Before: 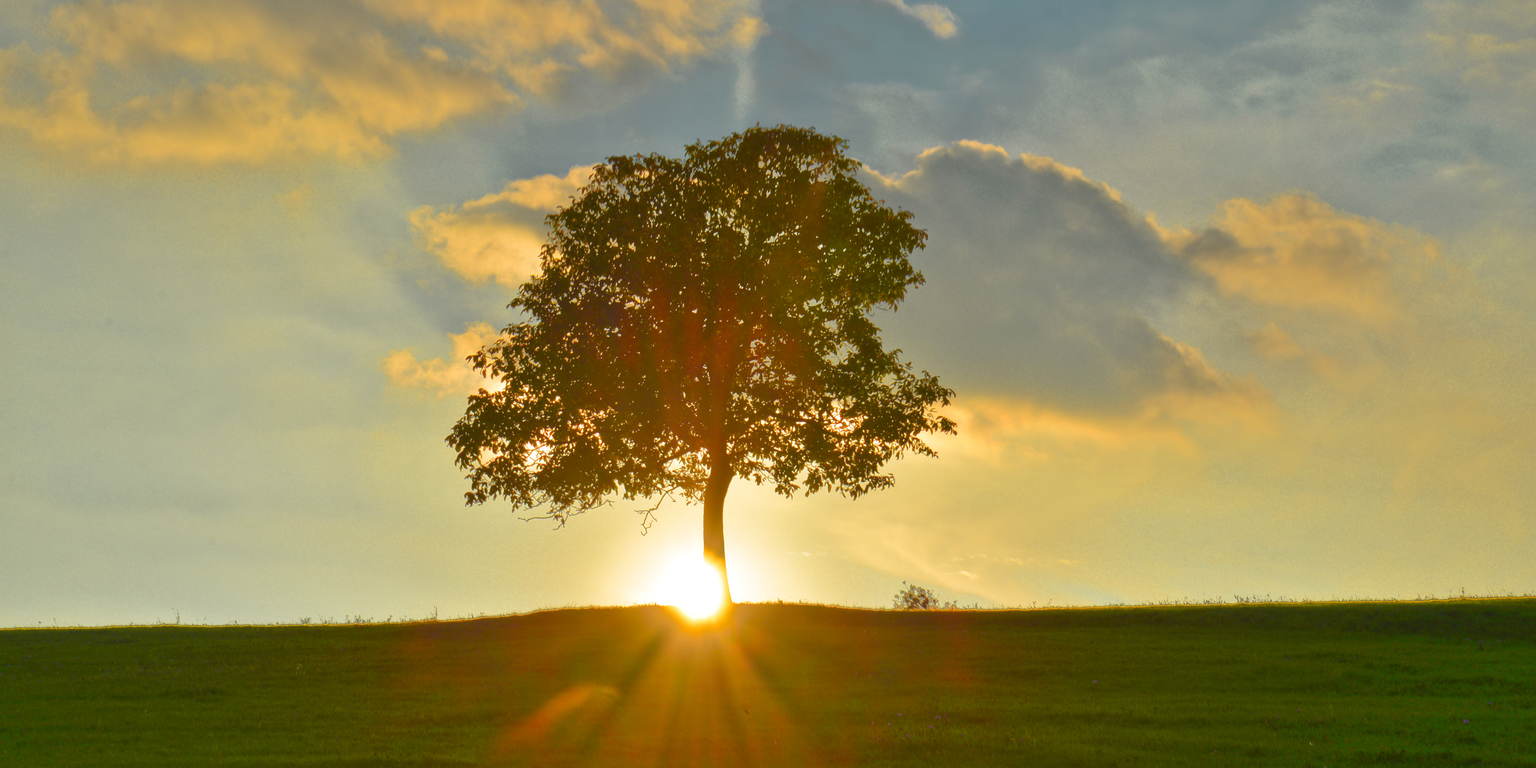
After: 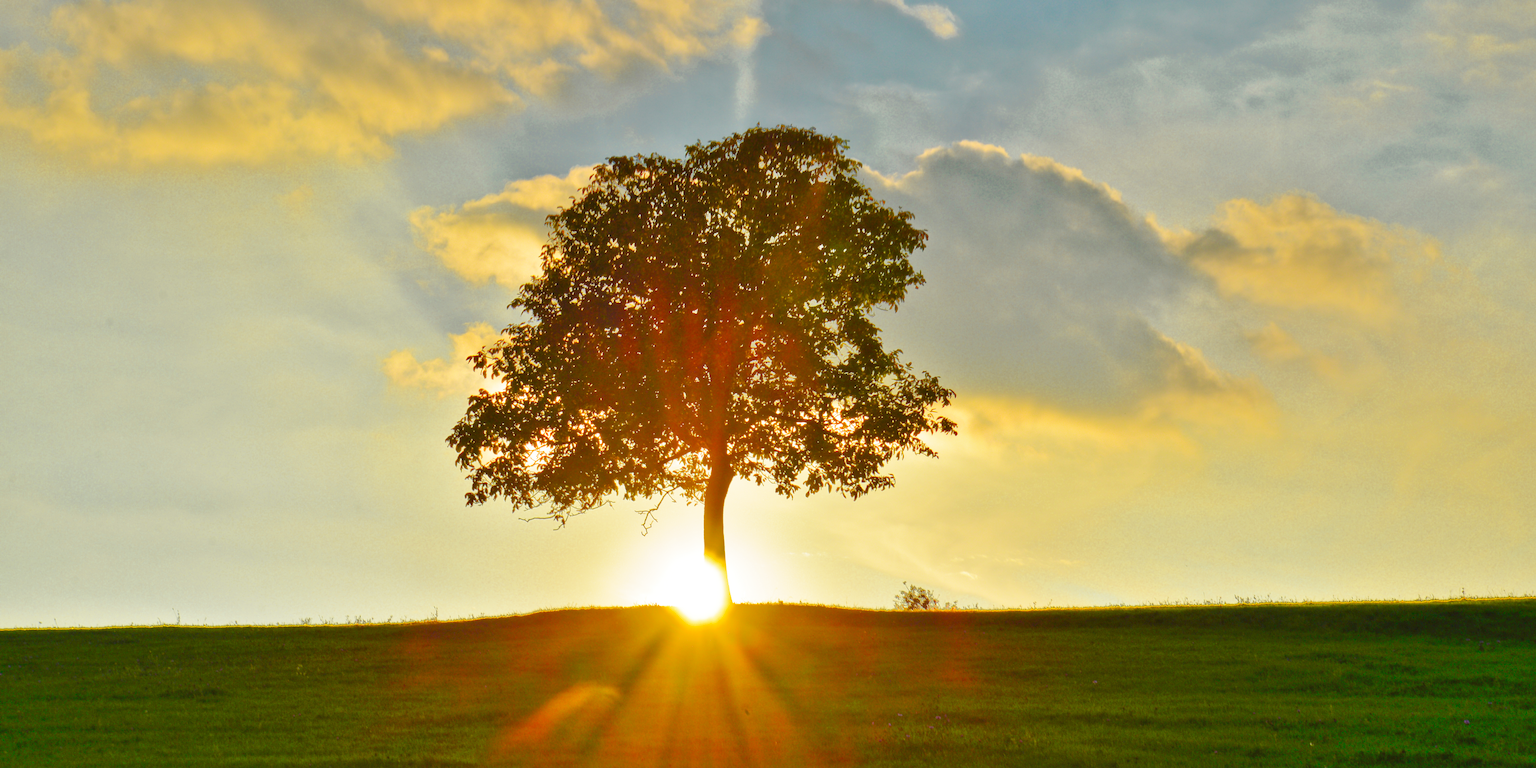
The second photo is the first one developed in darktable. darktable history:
shadows and highlights: shadows 35, highlights -35, soften with gaussian
base curve: curves: ch0 [(0, 0) (0.032, 0.025) (0.121, 0.166) (0.206, 0.329) (0.605, 0.79) (1, 1)], preserve colors none
